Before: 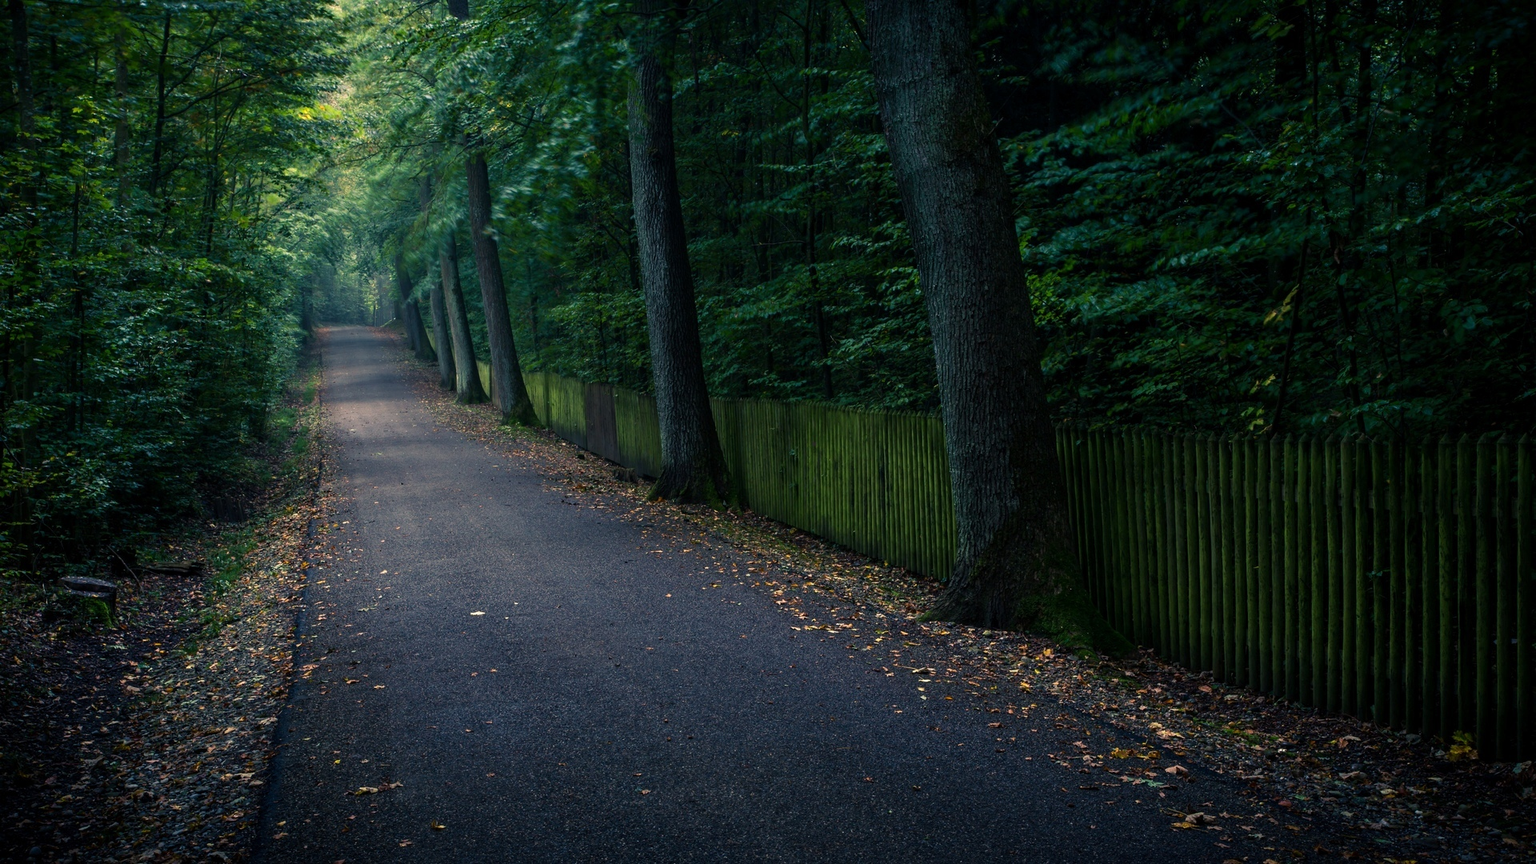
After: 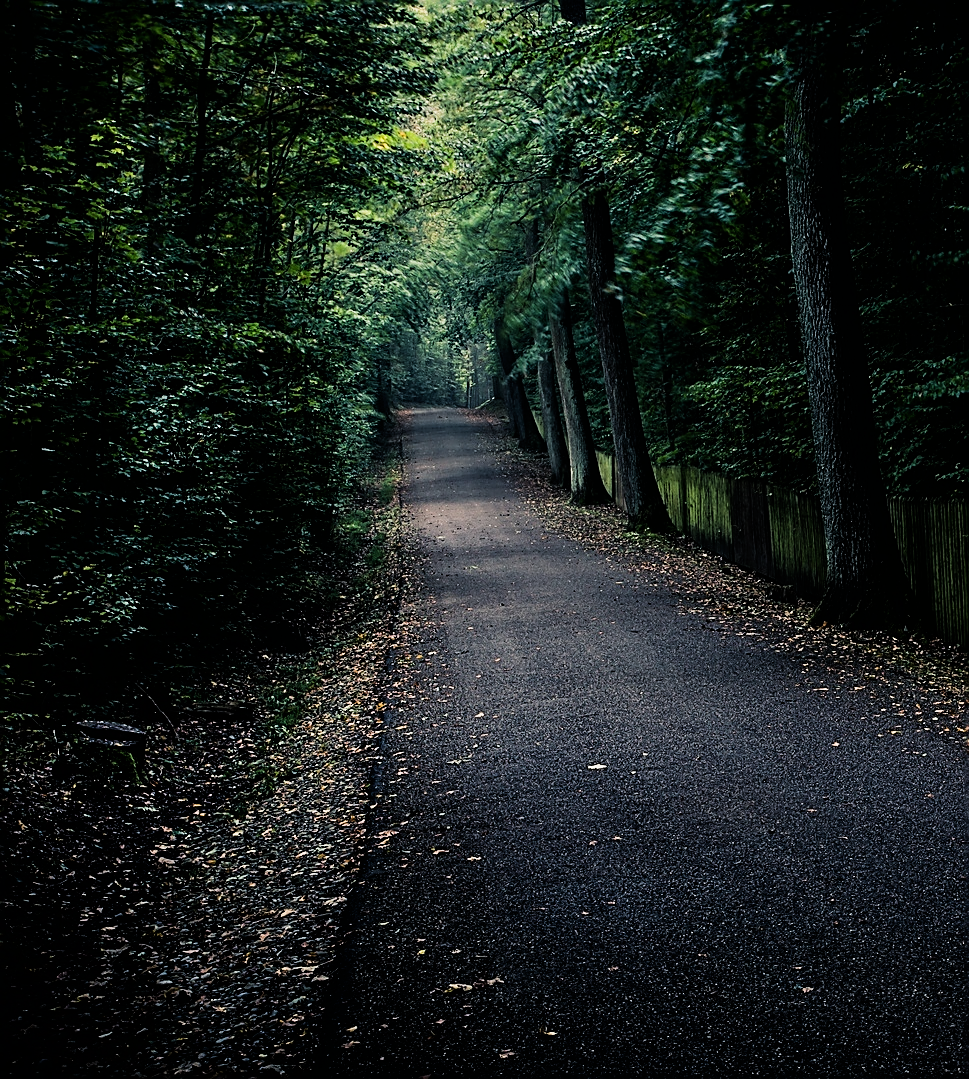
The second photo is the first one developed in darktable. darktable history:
filmic rgb: black relative exposure -5.08 EV, white relative exposure 3.98 EV, hardness 2.89, contrast 1.387, highlights saturation mix -29.46%
sharpen: radius 1.695, amount 1.293
crop and rotate: left 0.023%, top 0%, right 49.485%
